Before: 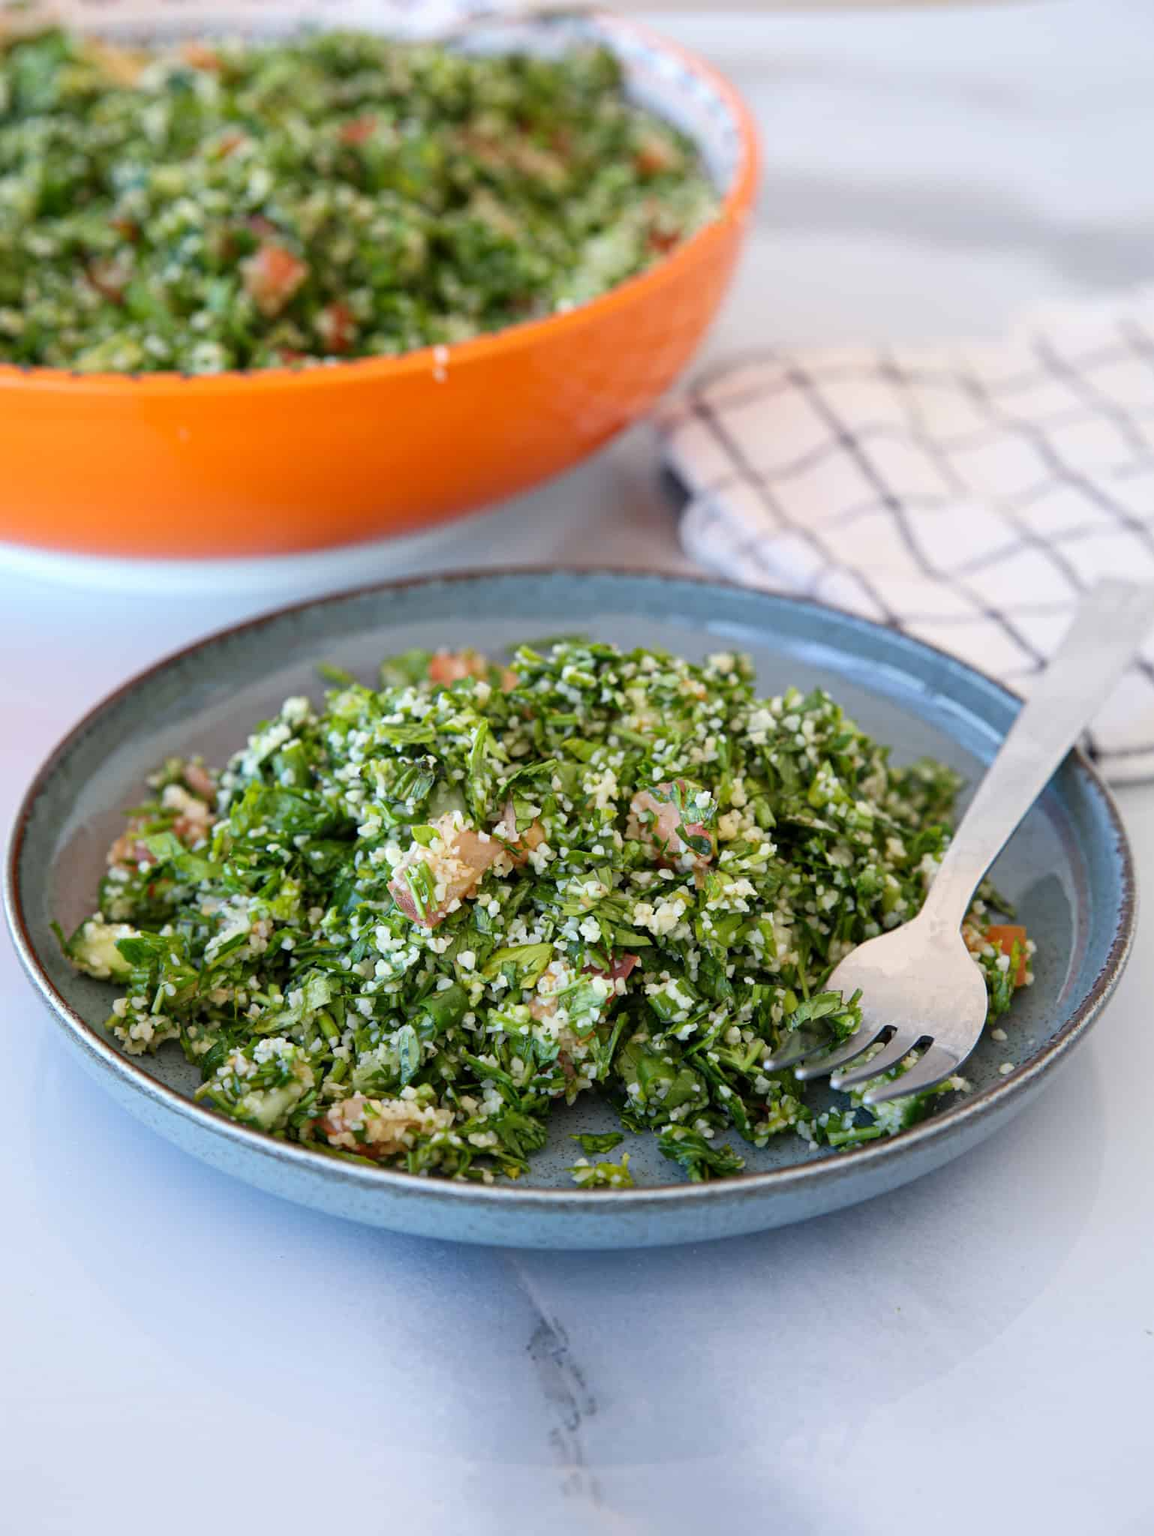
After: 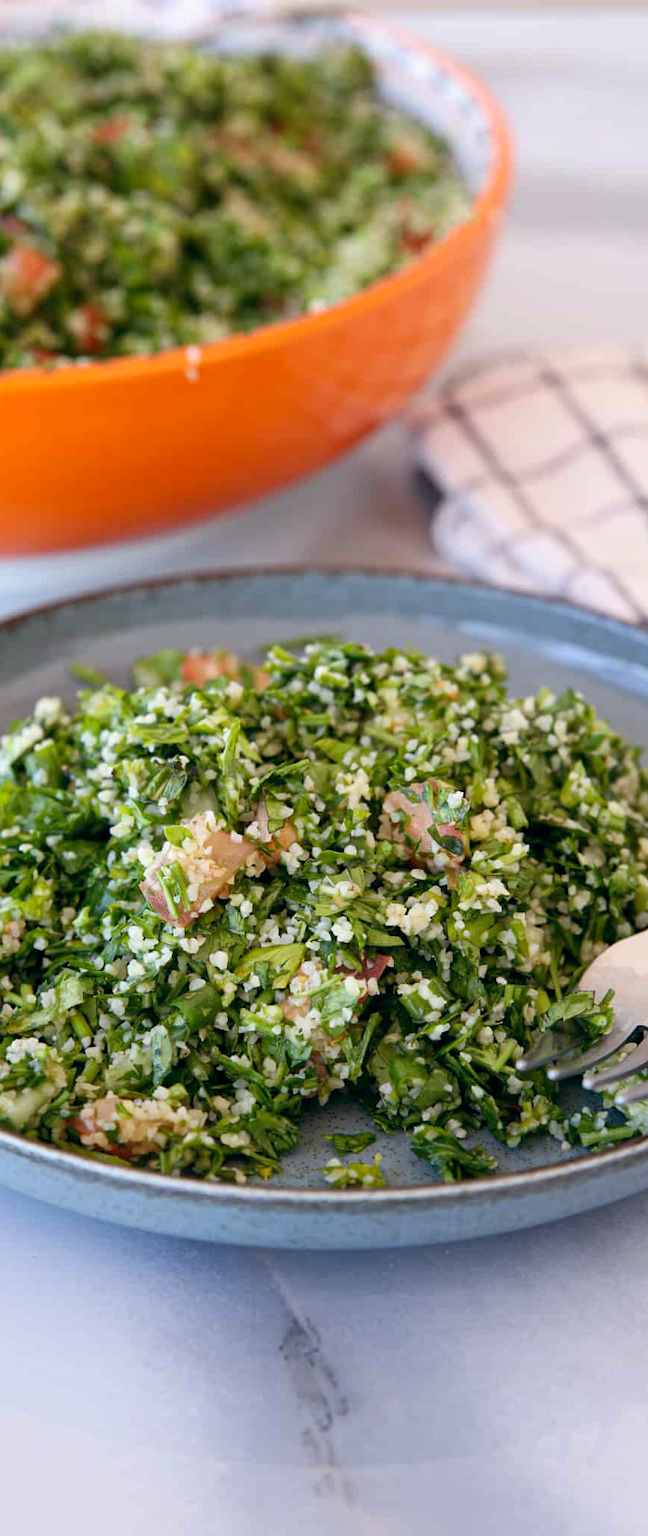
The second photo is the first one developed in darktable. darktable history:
crop: left 21.496%, right 22.254%
color balance: lift [0.998, 0.998, 1.001, 1.002], gamma [0.995, 1.025, 0.992, 0.975], gain [0.995, 1.02, 0.997, 0.98]
